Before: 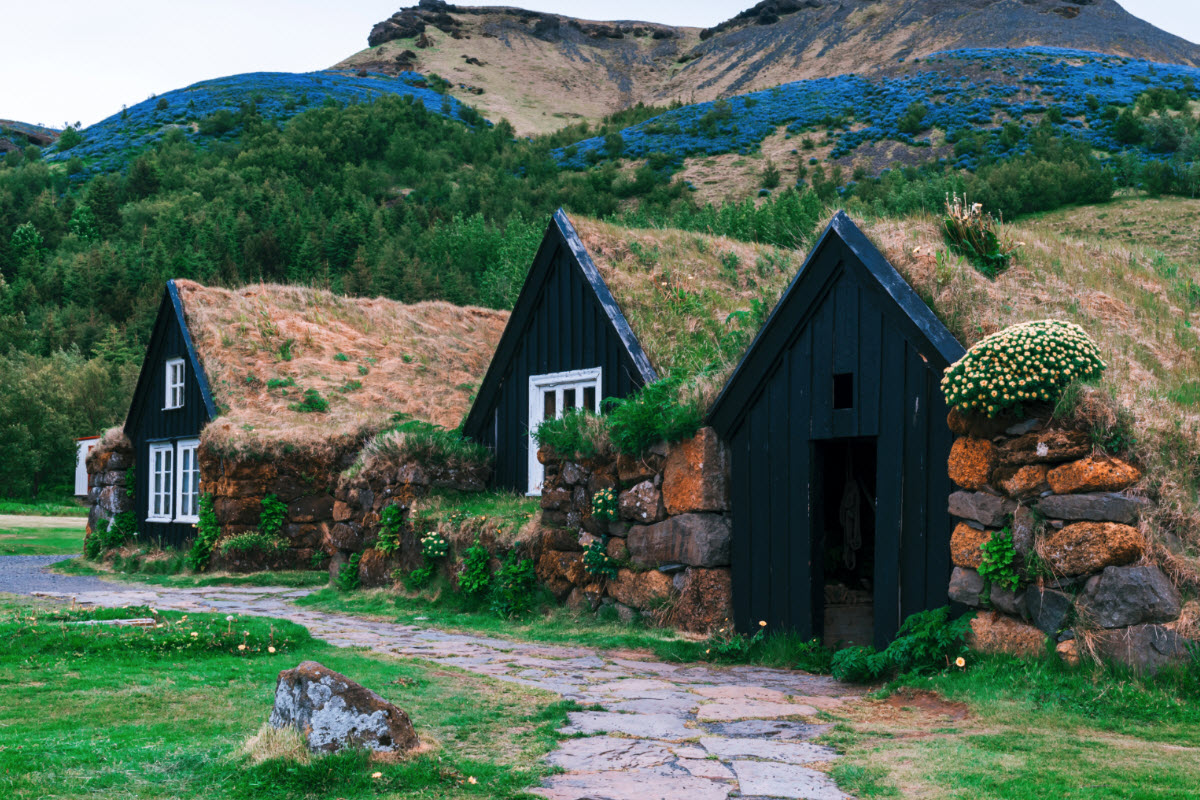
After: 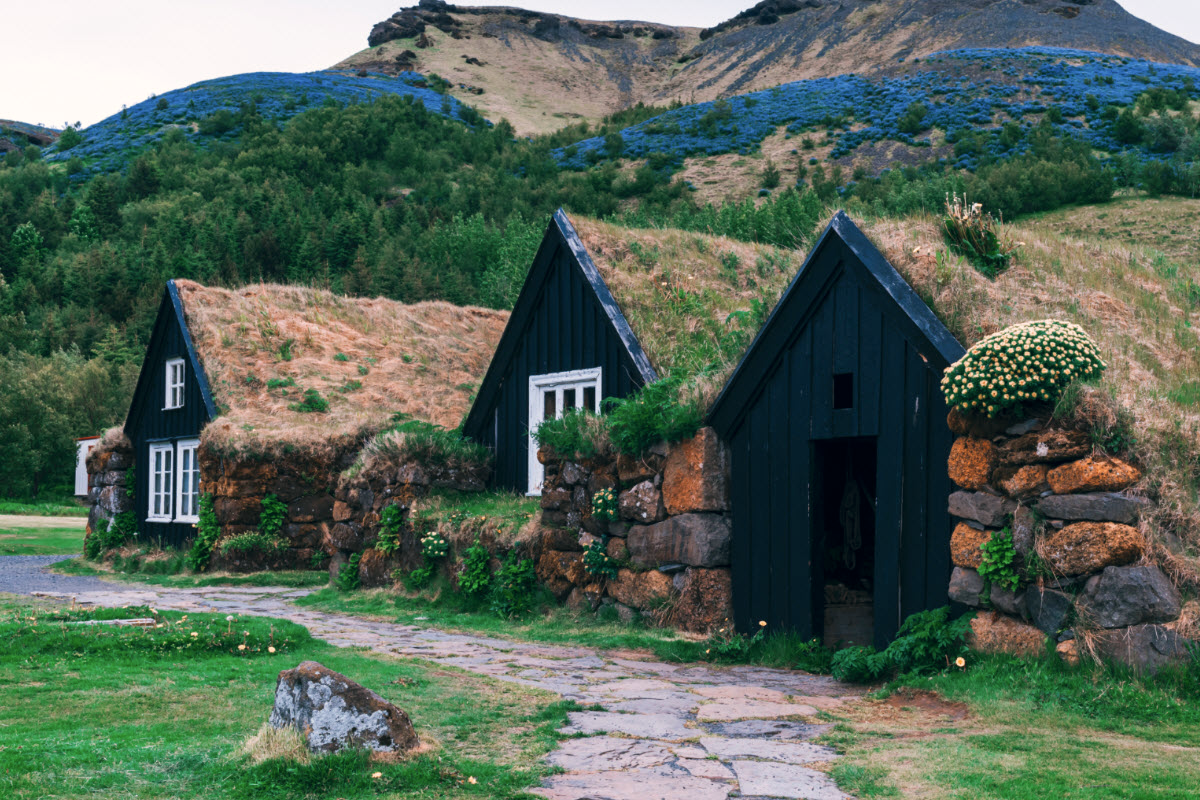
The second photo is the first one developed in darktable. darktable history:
contrast brightness saturation: saturation 0.1
color correction: highlights a* 2.75, highlights b* 5, shadows a* -2.04, shadows b* -4.84, saturation 0.8
